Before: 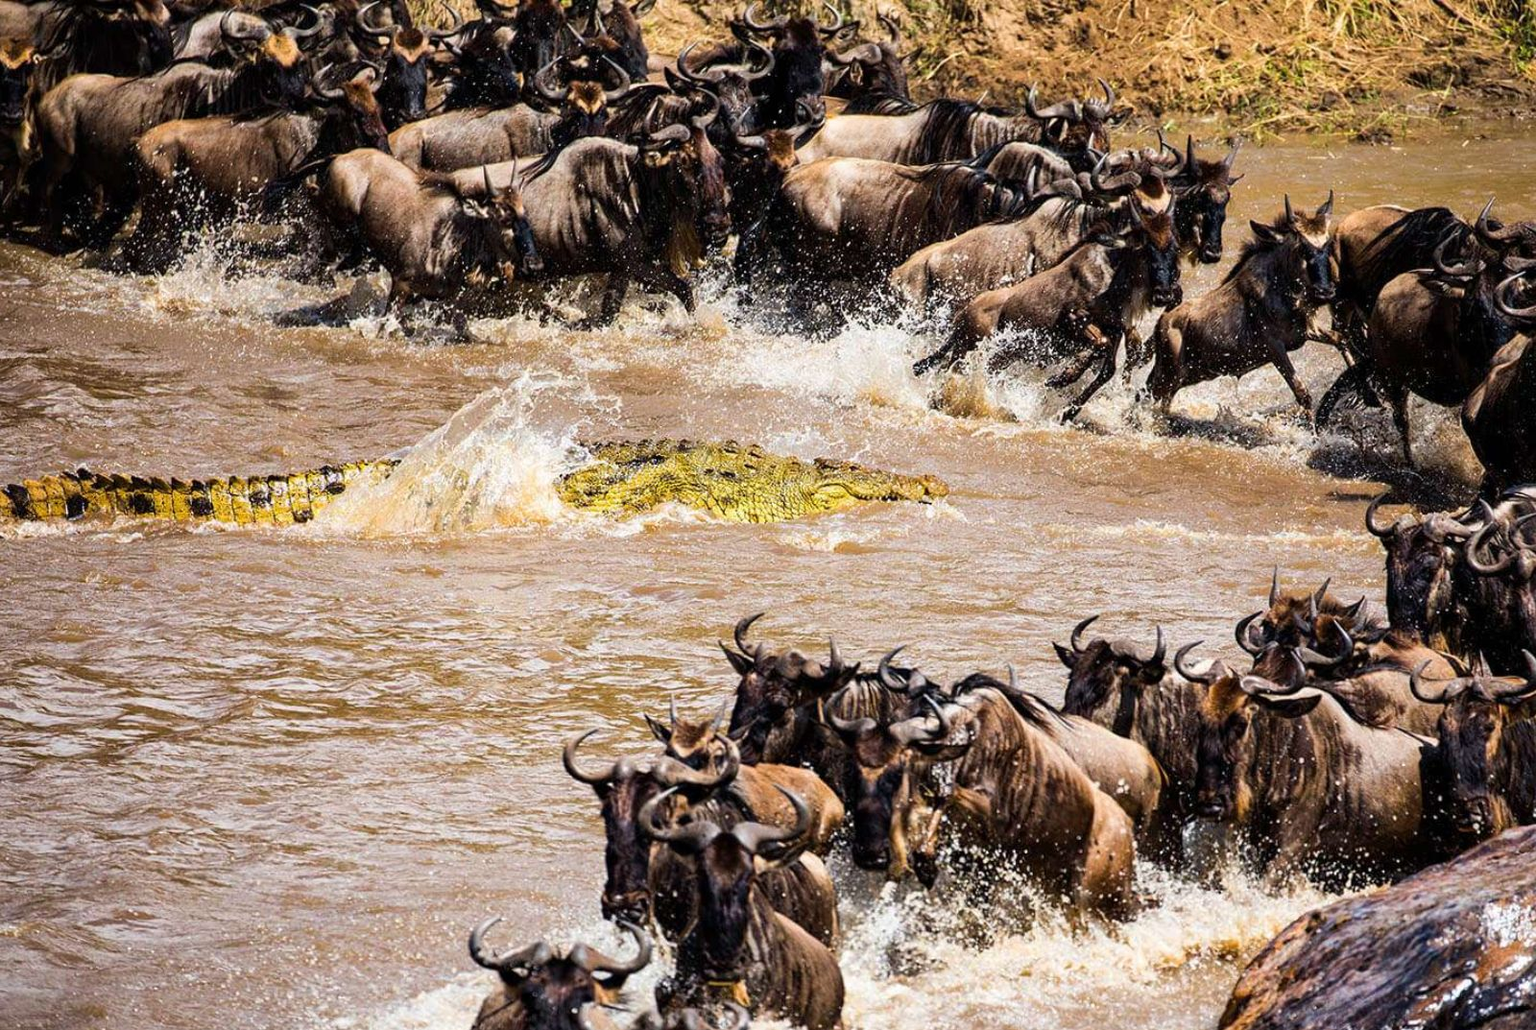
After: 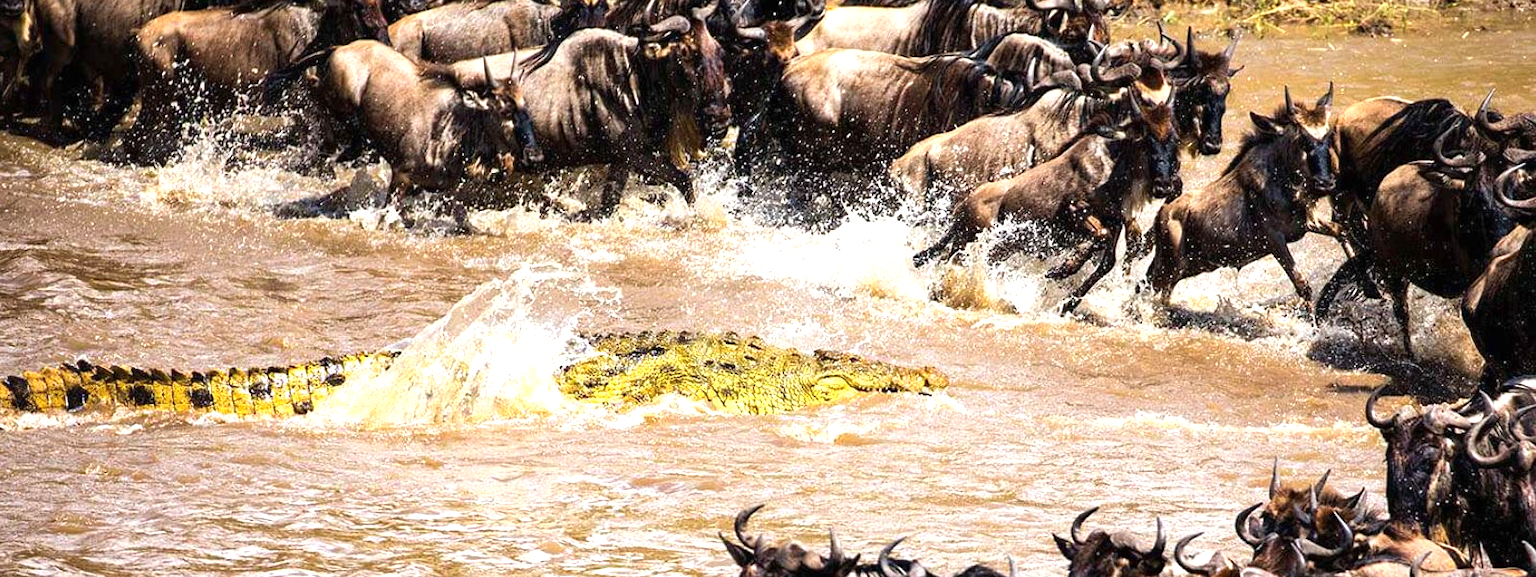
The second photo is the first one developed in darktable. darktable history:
exposure: black level correction 0, exposure 0.7 EV, compensate exposure bias true, compensate highlight preservation false
crop and rotate: top 10.605%, bottom 33.274%
